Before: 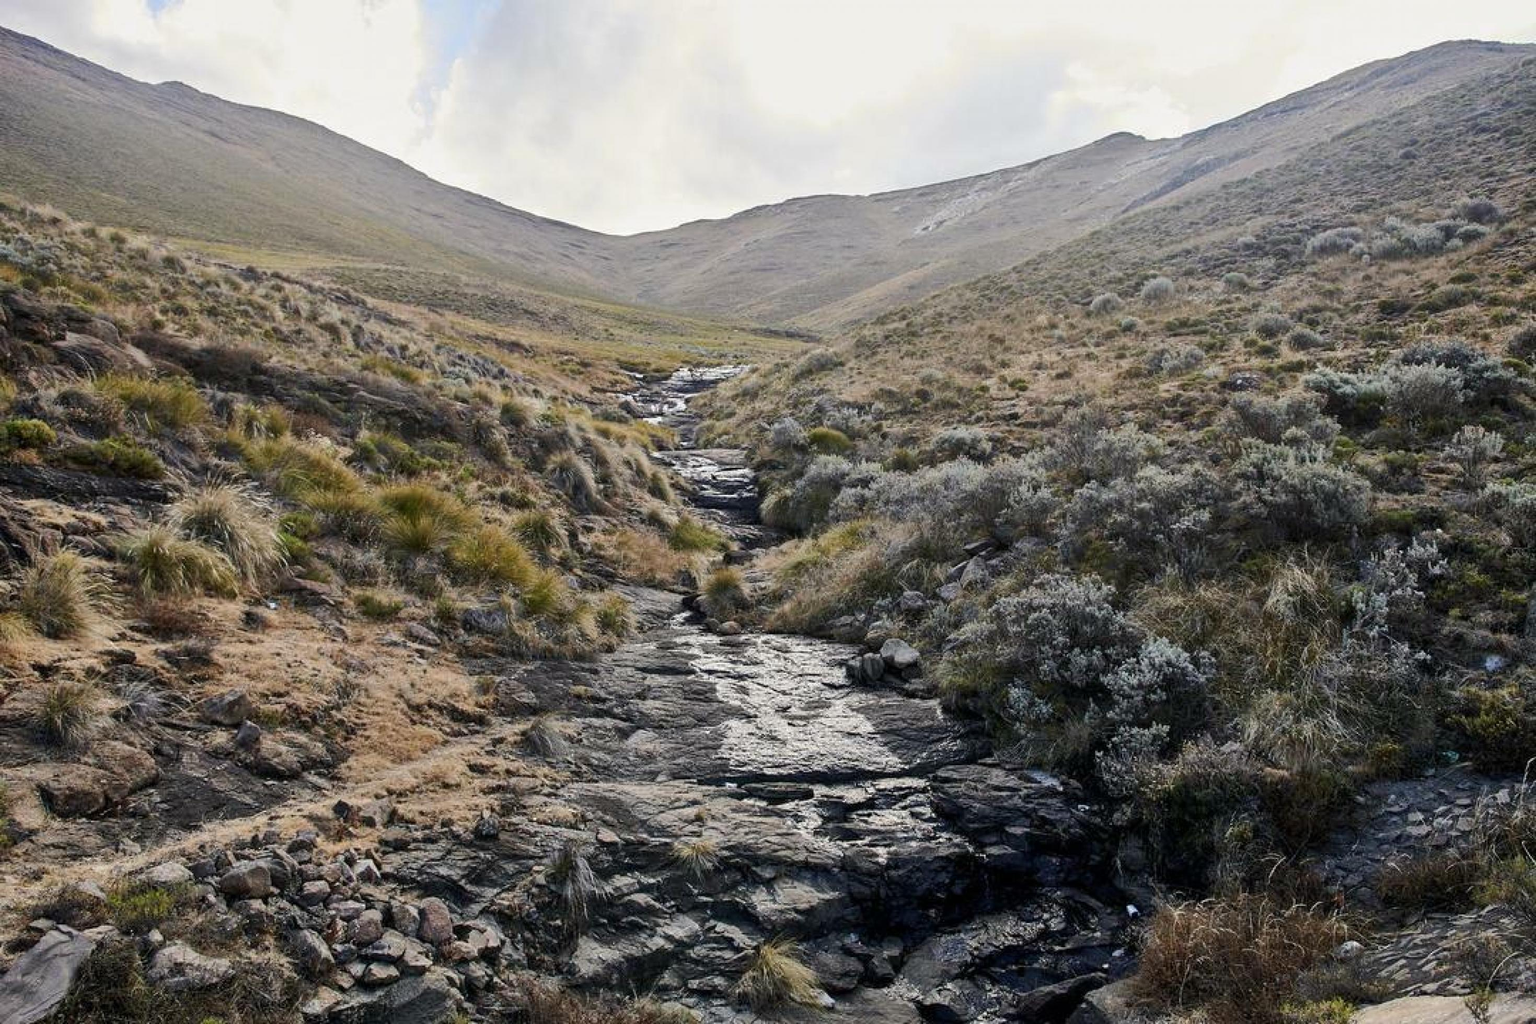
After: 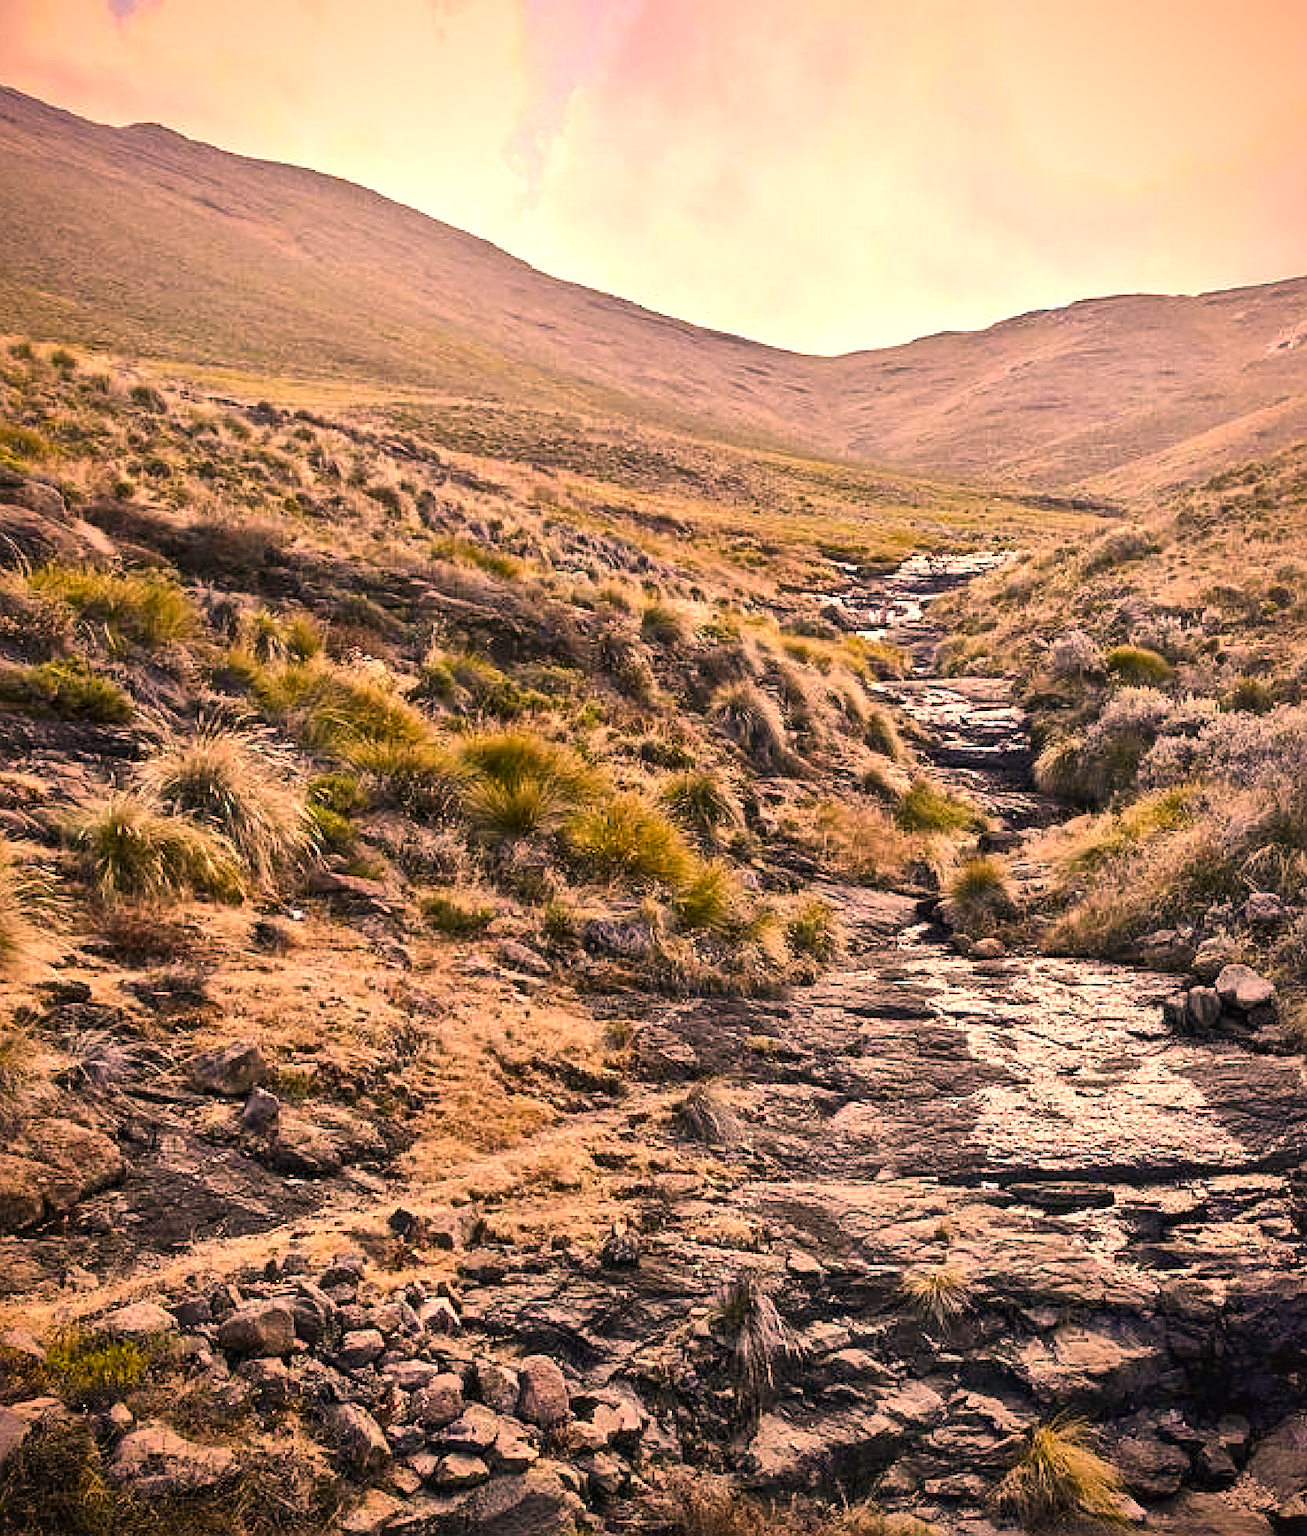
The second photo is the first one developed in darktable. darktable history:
crop: left 4.956%, right 38.65%
vignetting: saturation 0.365
color balance rgb: global offset › luminance 0.481%, global offset › hue 58.53°, perceptual saturation grading › global saturation 30.416%, perceptual brilliance grading › global brilliance 10.555%, perceptual brilliance grading › shadows 15.513%, global vibrance 30.032%
color correction: highlights a* 39.92, highlights b* 39.95, saturation 0.689
sharpen: on, module defaults
local contrast: mode bilateral grid, contrast 51, coarseness 49, detail 150%, midtone range 0.2
